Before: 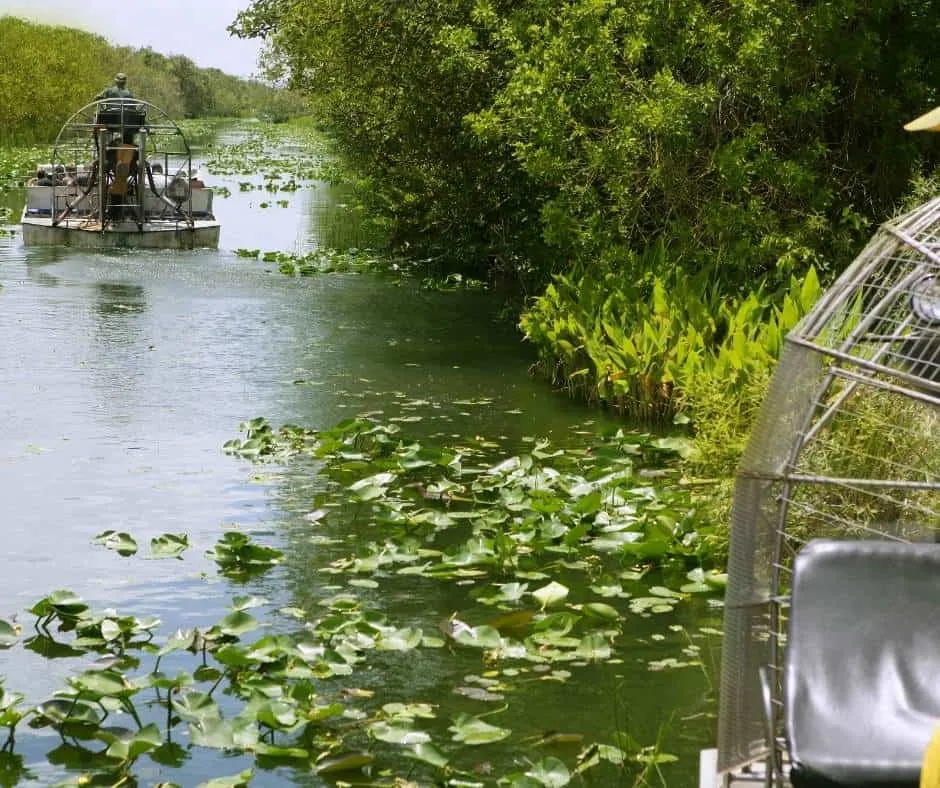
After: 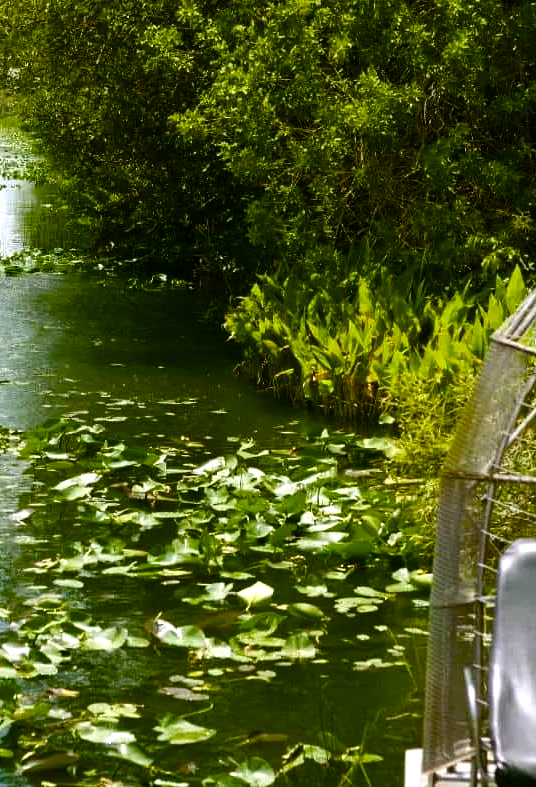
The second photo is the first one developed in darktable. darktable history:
crop: left 31.452%, top 0.016%, right 11.514%
color balance rgb: perceptual saturation grading › global saturation -0.08%, perceptual saturation grading › mid-tones 6.231%, perceptual saturation grading › shadows 72.359%, perceptual brilliance grading › highlights 6.814%, perceptual brilliance grading › mid-tones 17.007%, perceptual brilliance grading › shadows -5.56%, global vibrance 9.39%, contrast 15.269%, saturation formula JzAzBz (2021)
